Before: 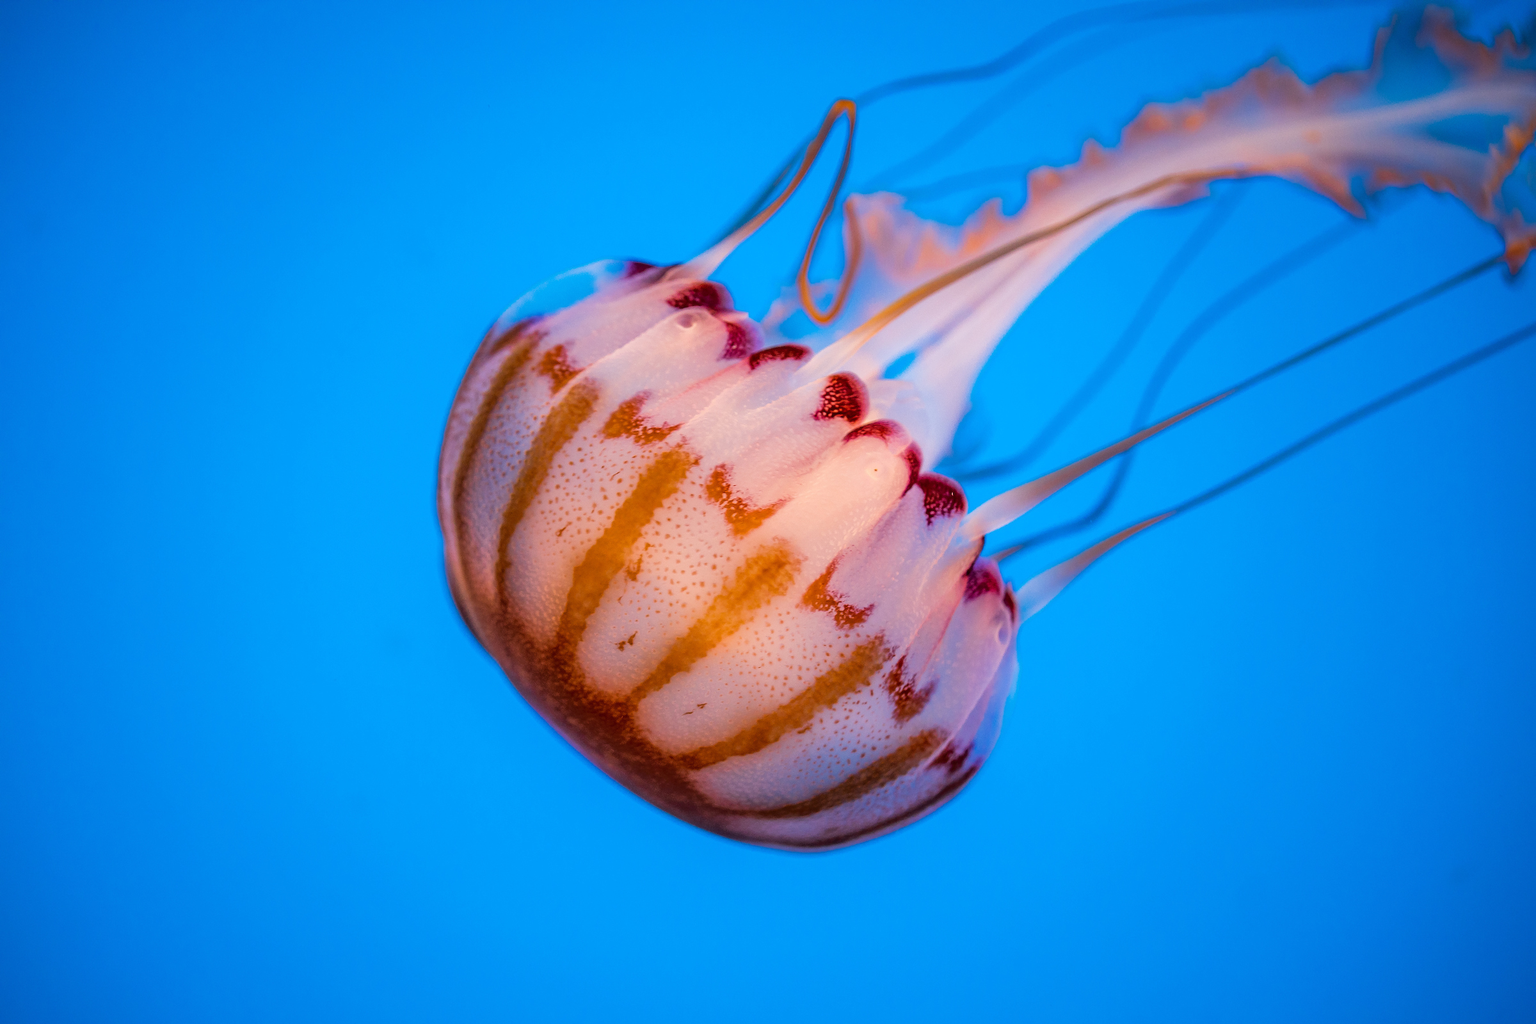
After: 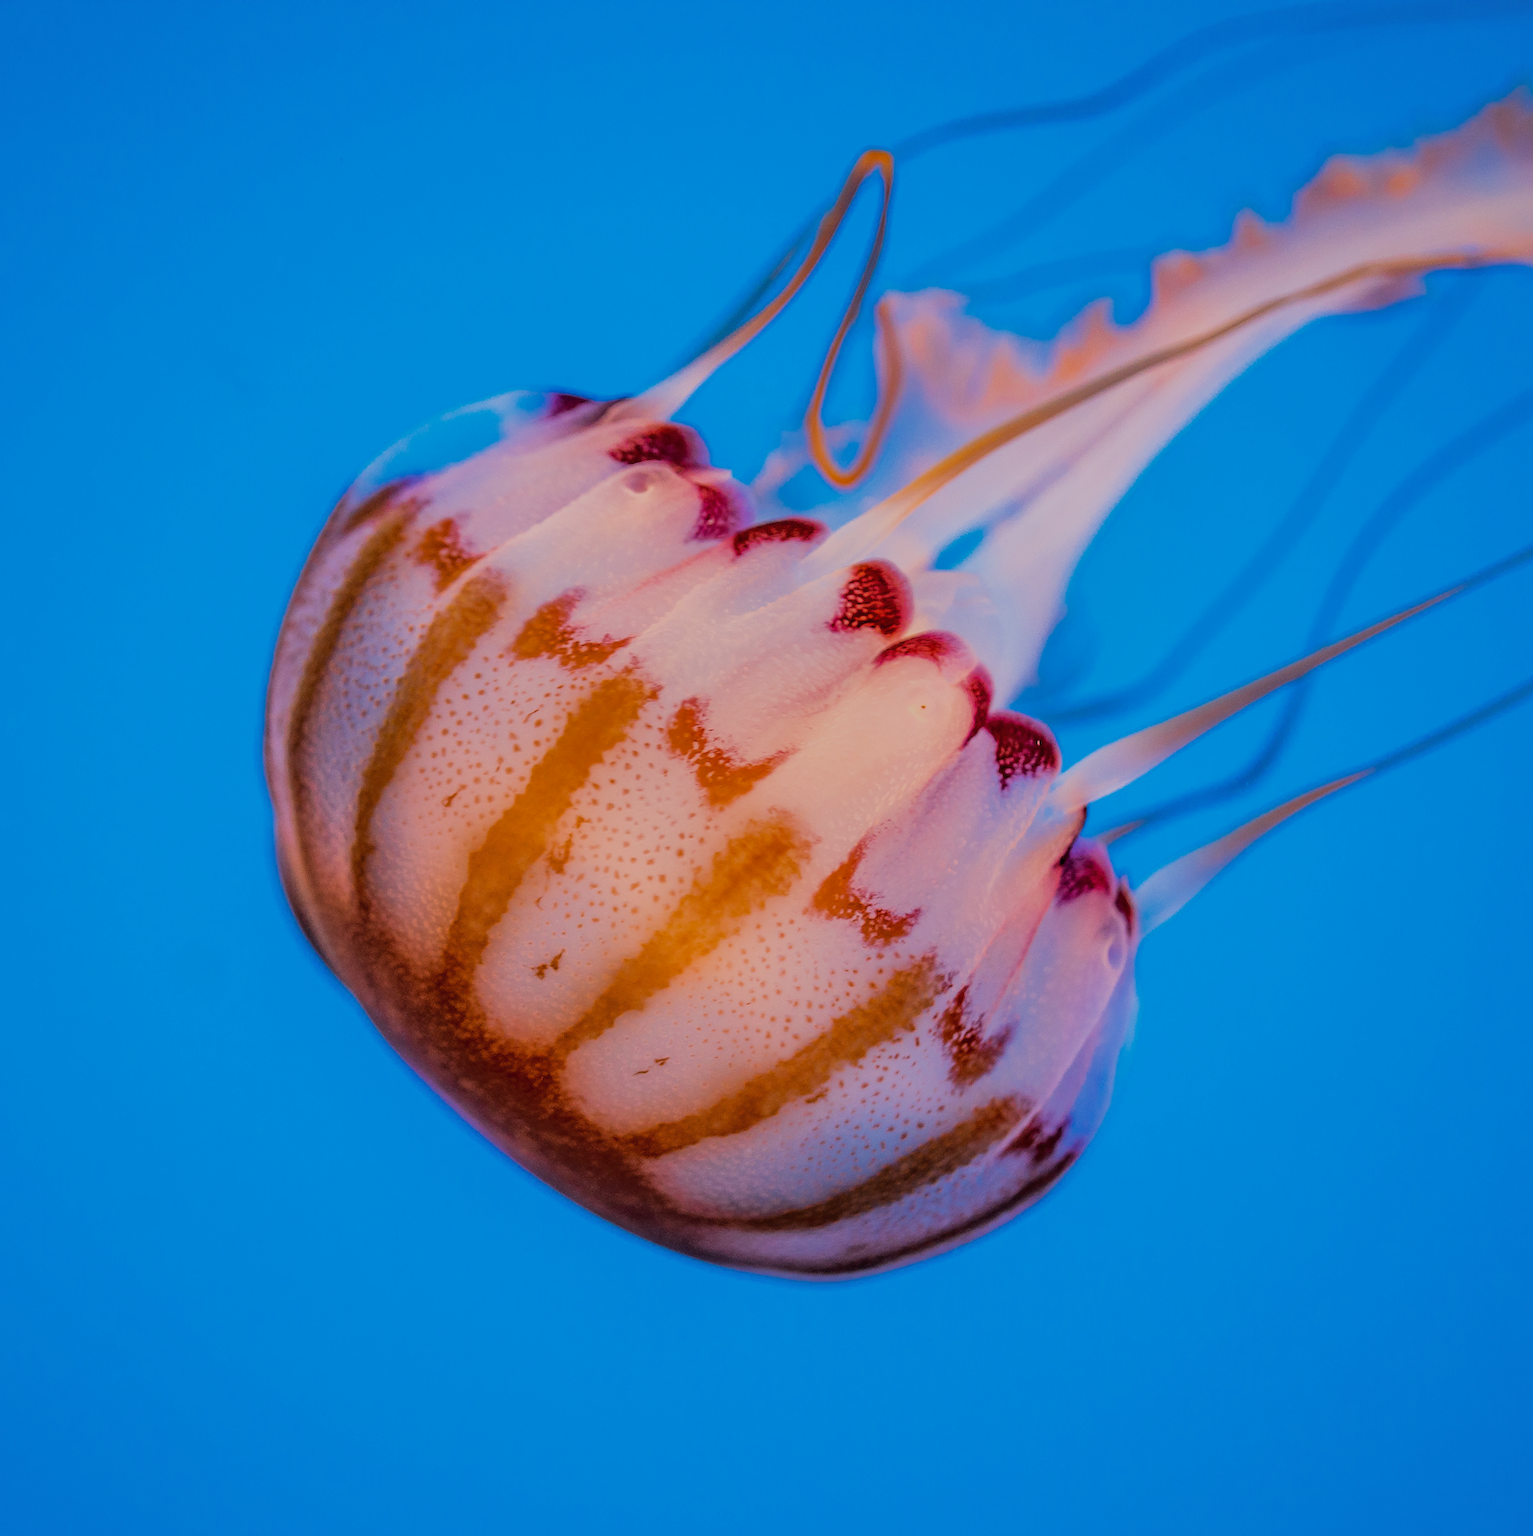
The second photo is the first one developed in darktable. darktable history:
crop: left 17.042%, right 16.301%
shadows and highlights: shadows 39.76, highlights -59.76
filmic rgb: black relative exposure -7.46 EV, white relative exposure 4.83 EV, threshold 5.94 EV, hardness 3.4, color science v6 (2022), enable highlight reconstruction true
